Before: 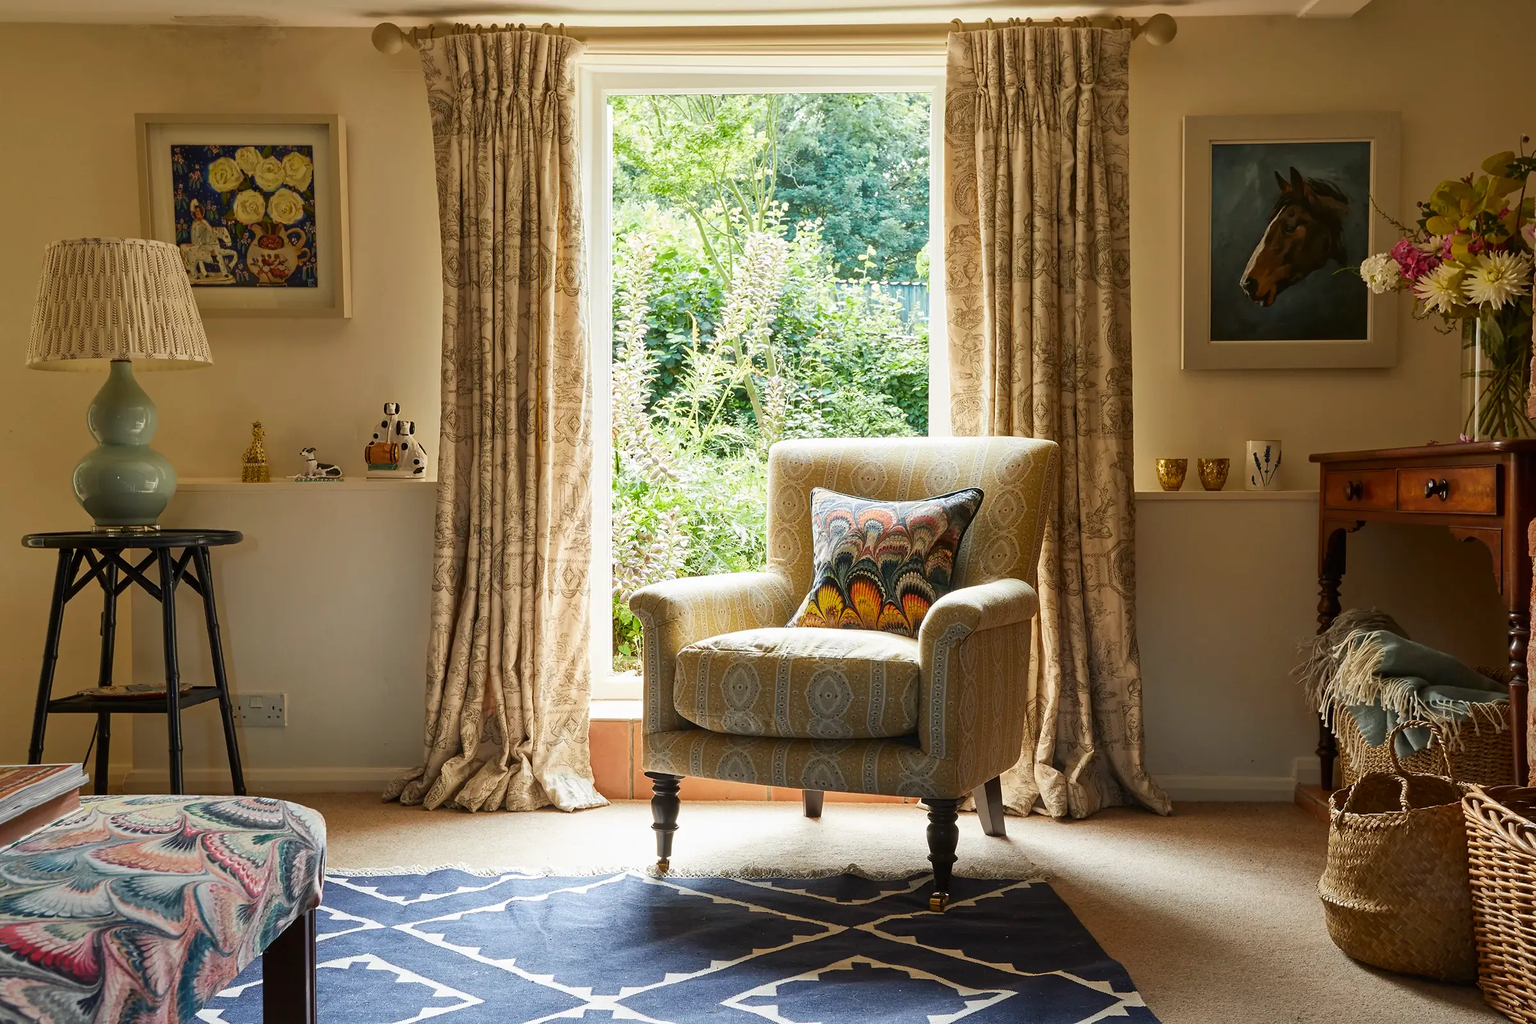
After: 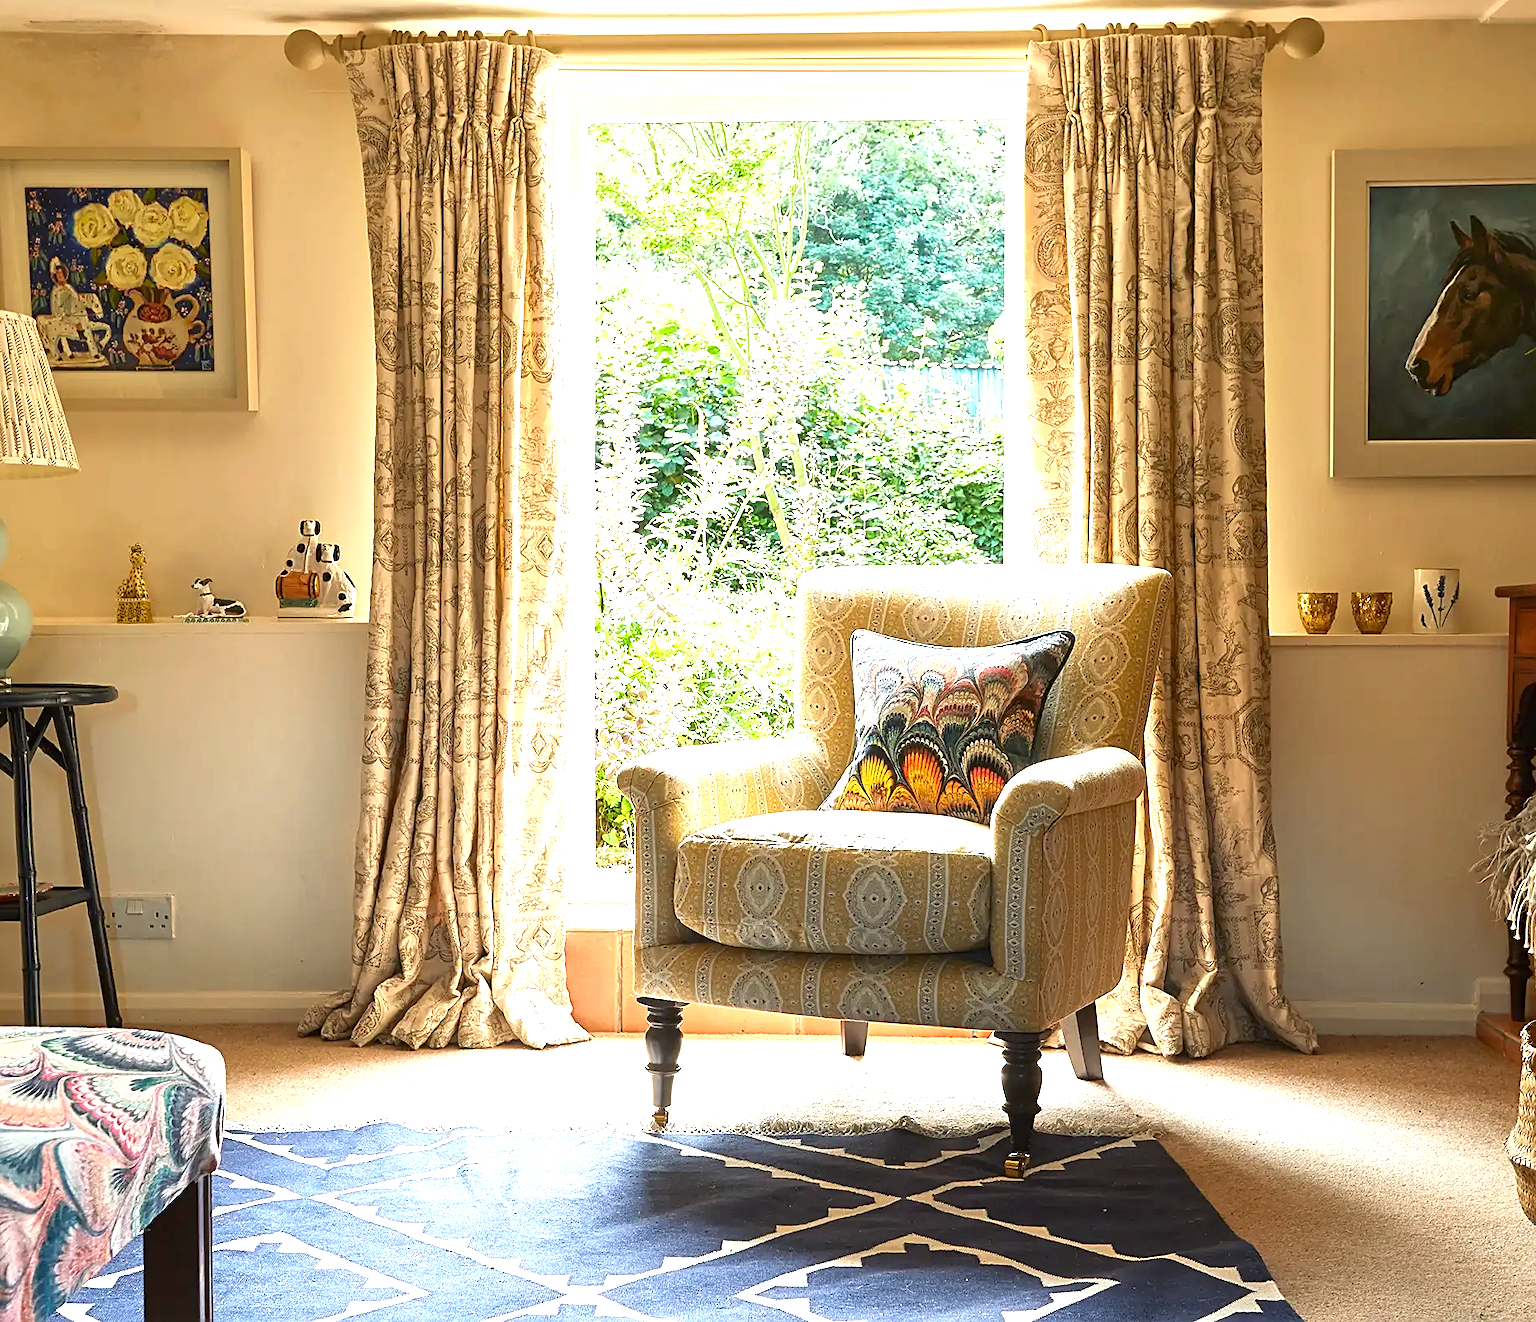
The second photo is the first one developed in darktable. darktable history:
crop: left 9.88%, right 12.664%
sharpen: on, module defaults
exposure: black level correction 0, exposure 1.173 EV, compensate exposure bias true, compensate highlight preservation false
